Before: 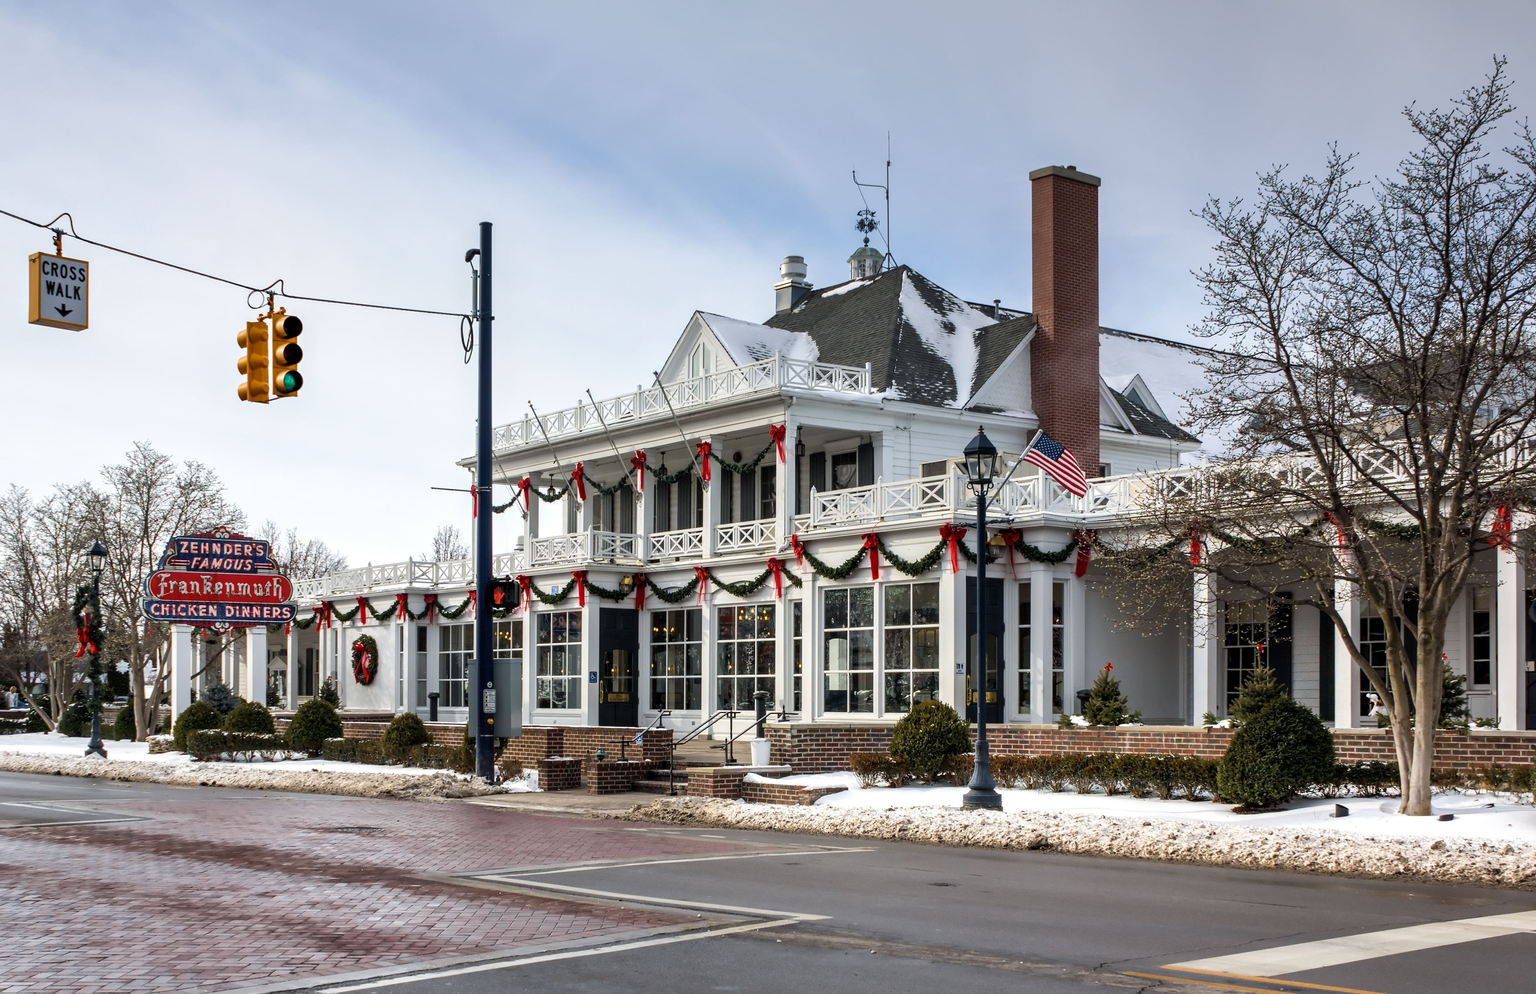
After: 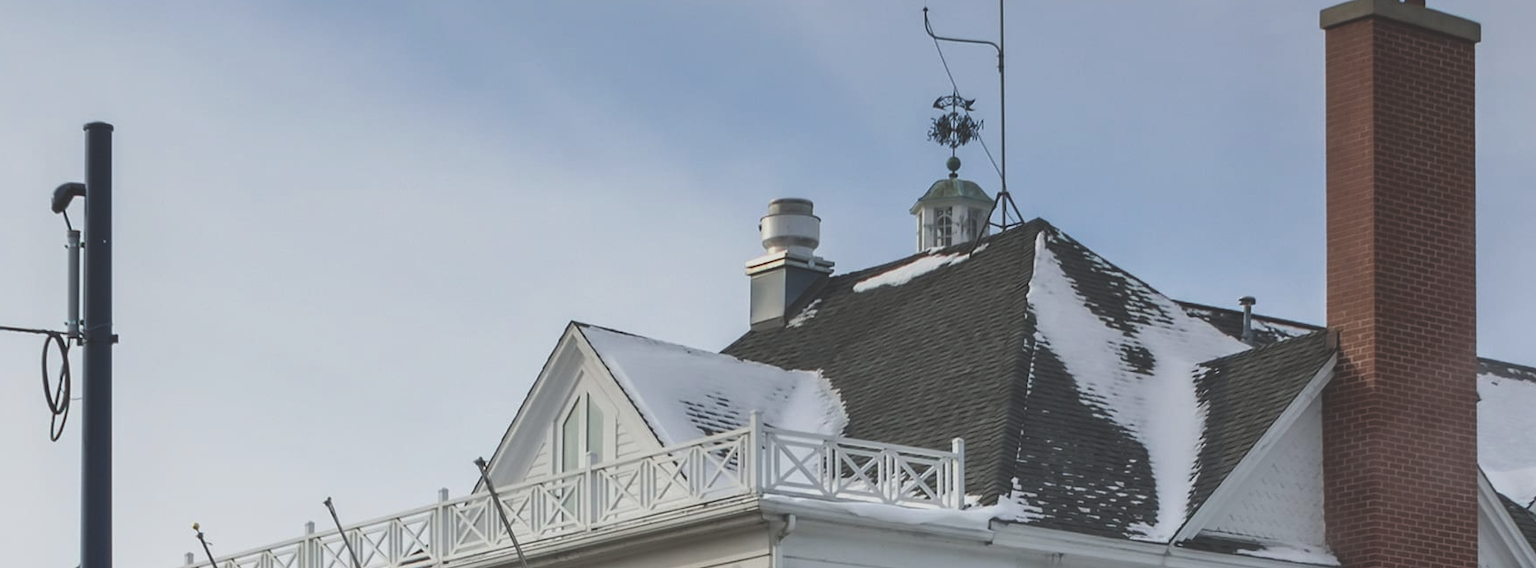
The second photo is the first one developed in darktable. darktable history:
exposure: black level correction -0.036, exposure -0.497 EV, compensate exposure bias true, compensate highlight preservation false
tone equalizer: mask exposure compensation -0.496 EV
crop: left 28.789%, top 16.873%, right 26.72%, bottom 57.644%
